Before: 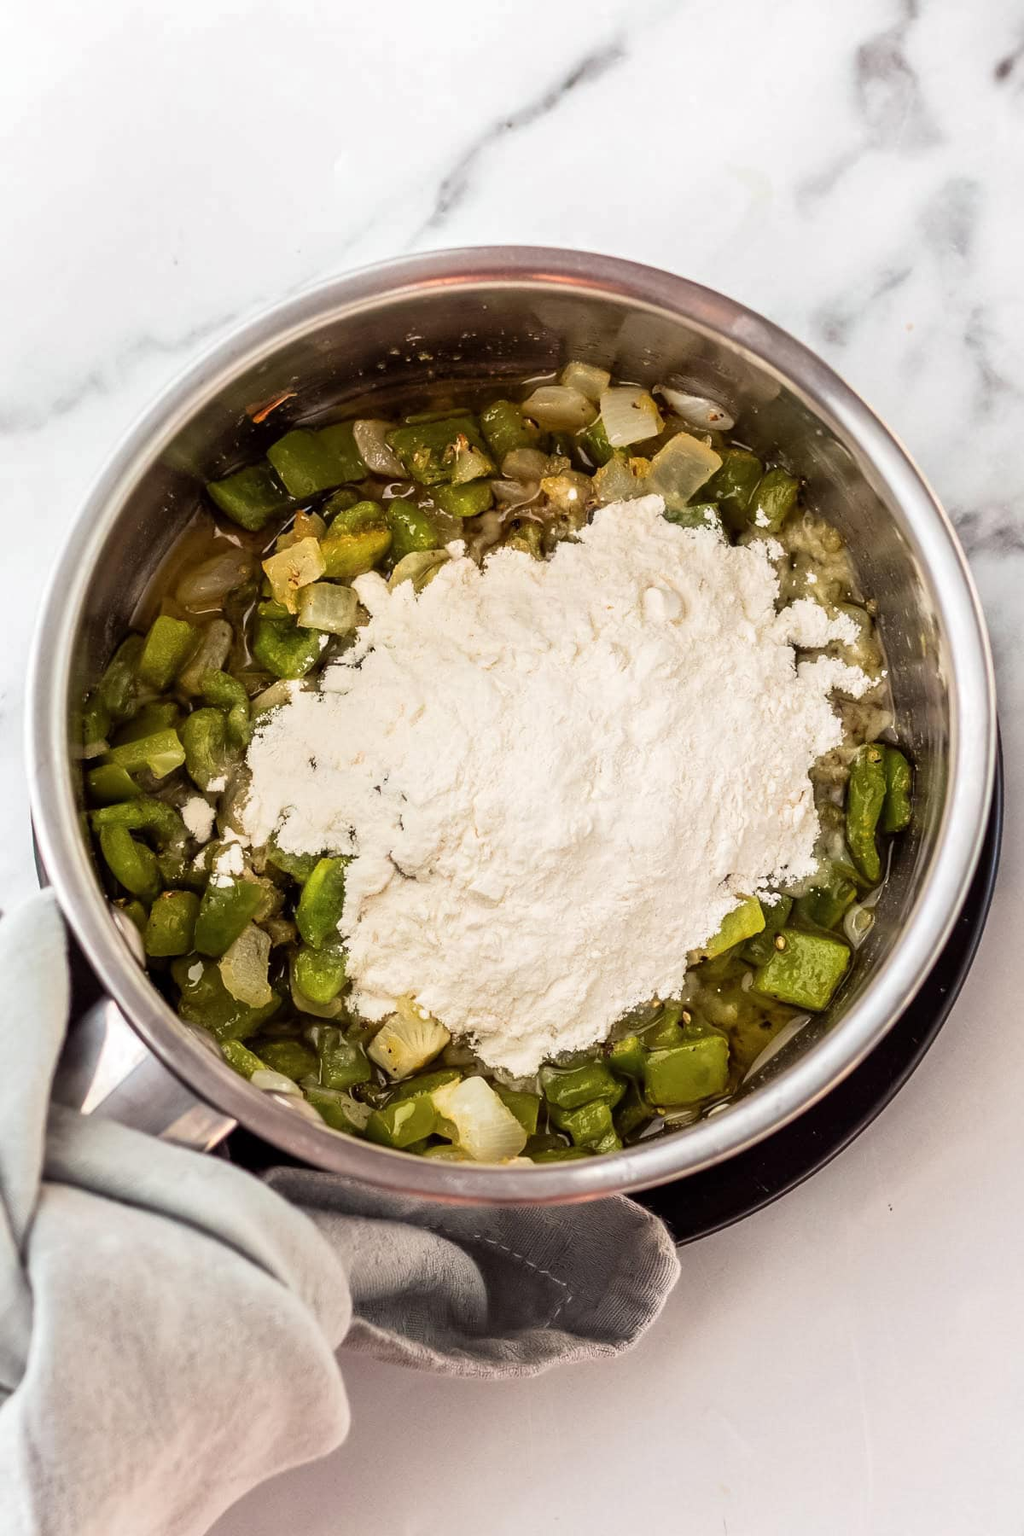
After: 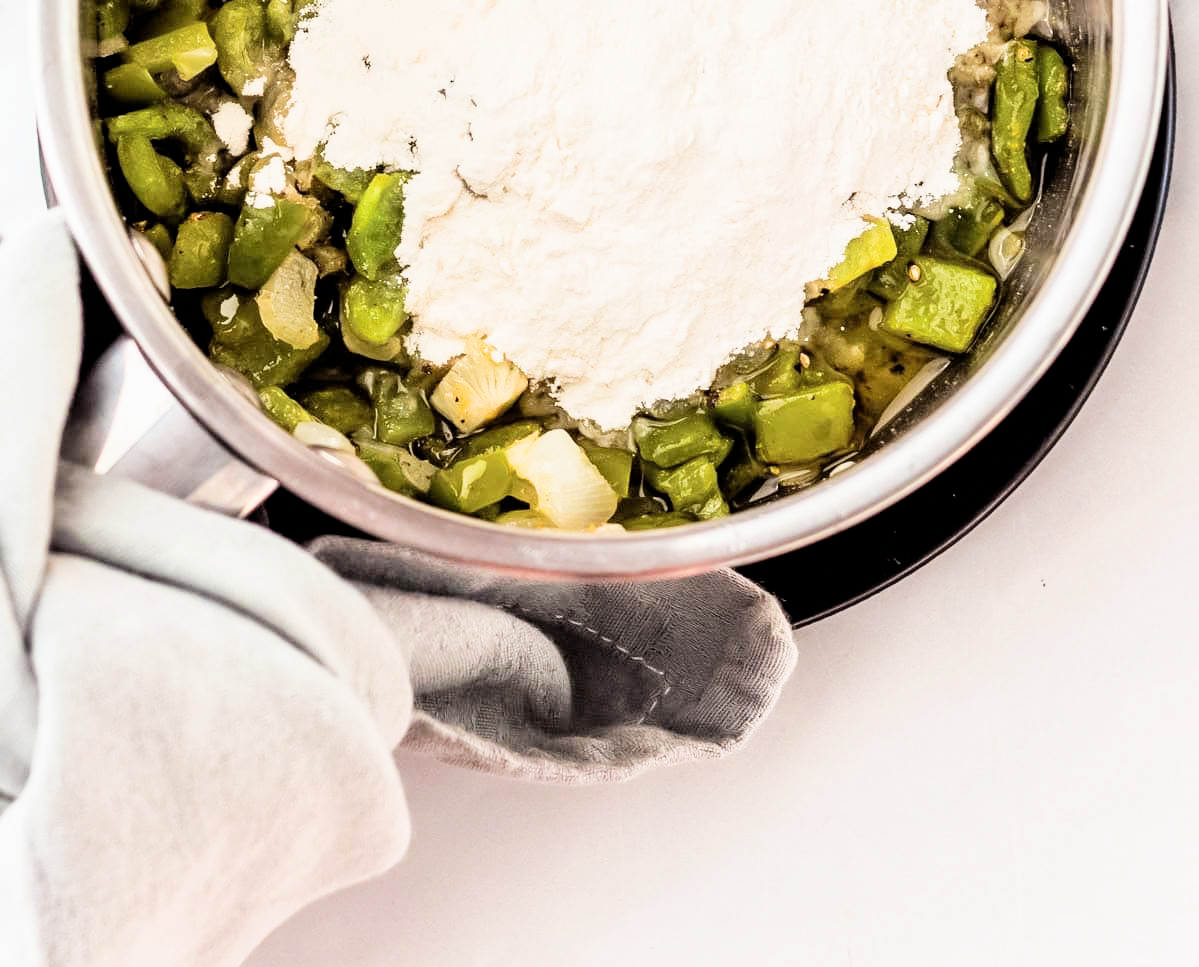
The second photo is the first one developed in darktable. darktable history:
crop and rotate: top 46.237%
exposure: black level correction 0, exposure 1.1 EV, compensate exposure bias true, compensate highlight preservation false
filmic rgb: black relative exposure -5 EV, hardness 2.88, contrast 1.3, highlights saturation mix -30%
